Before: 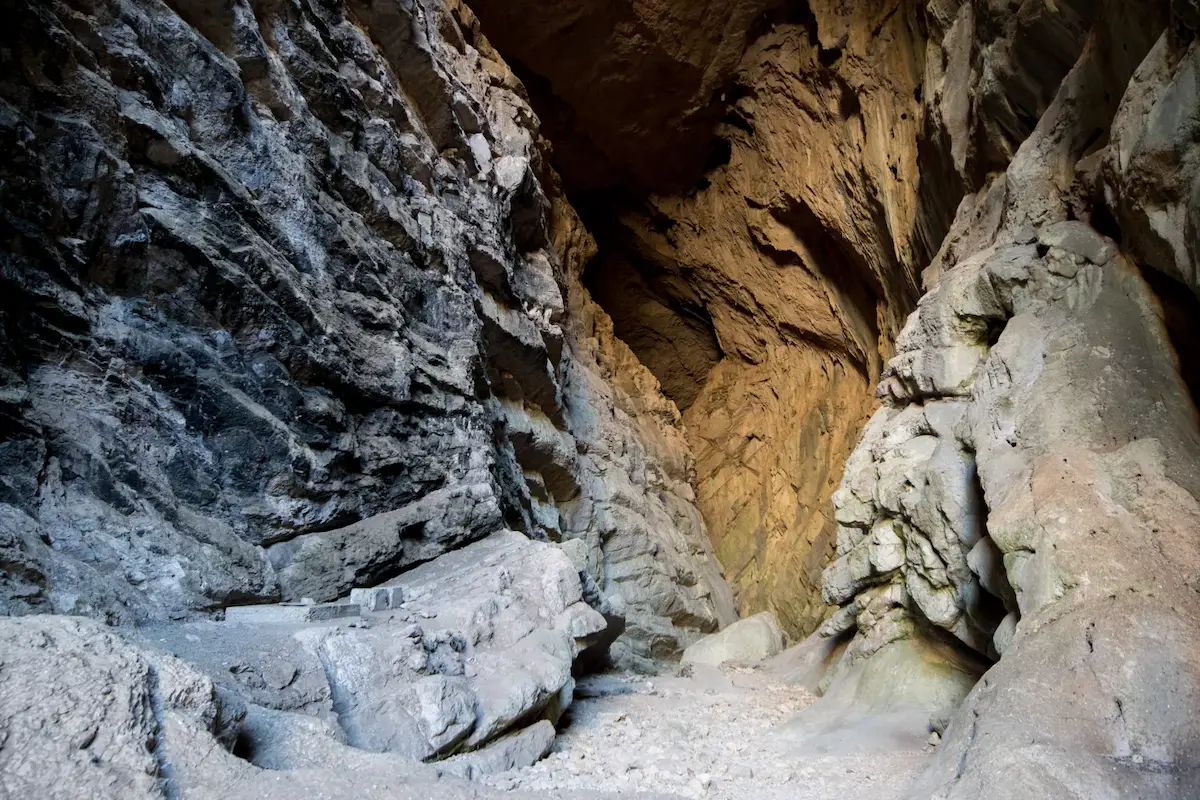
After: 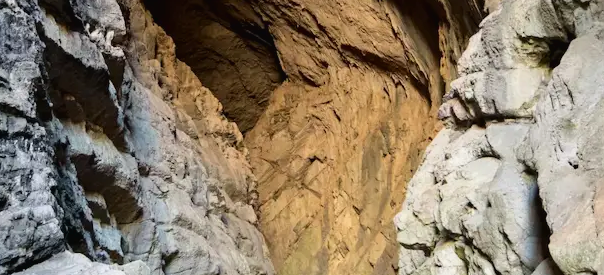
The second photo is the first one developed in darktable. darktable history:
crop: left 36.583%, top 34.786%, right 13.005%, bottom 30.838%
tone curve: curves: ch0 [(0, 0) (0.003, 0.019) (0.011, 0.019) (0.025, 0.026) (0.044, 0.043) (0.069, 0.066) (0.1, 0.095) (0.136, 0.133) (0.177, 0.181) (0.224, 0.233) (0.277, 0.302) (0.335, 0.375) (0.399, 0.452) (0.468, 0.532) (0.543, 0.609) (0.623, 0.695) (0.709, 0.775) (0.801, 0.865) (0.898, 0.932) (1, 1)], color space Lab, independent channels, preserve colors none
contrast brightness saturation: contrast -0.014, brightness -0.012, saturation 0.03
